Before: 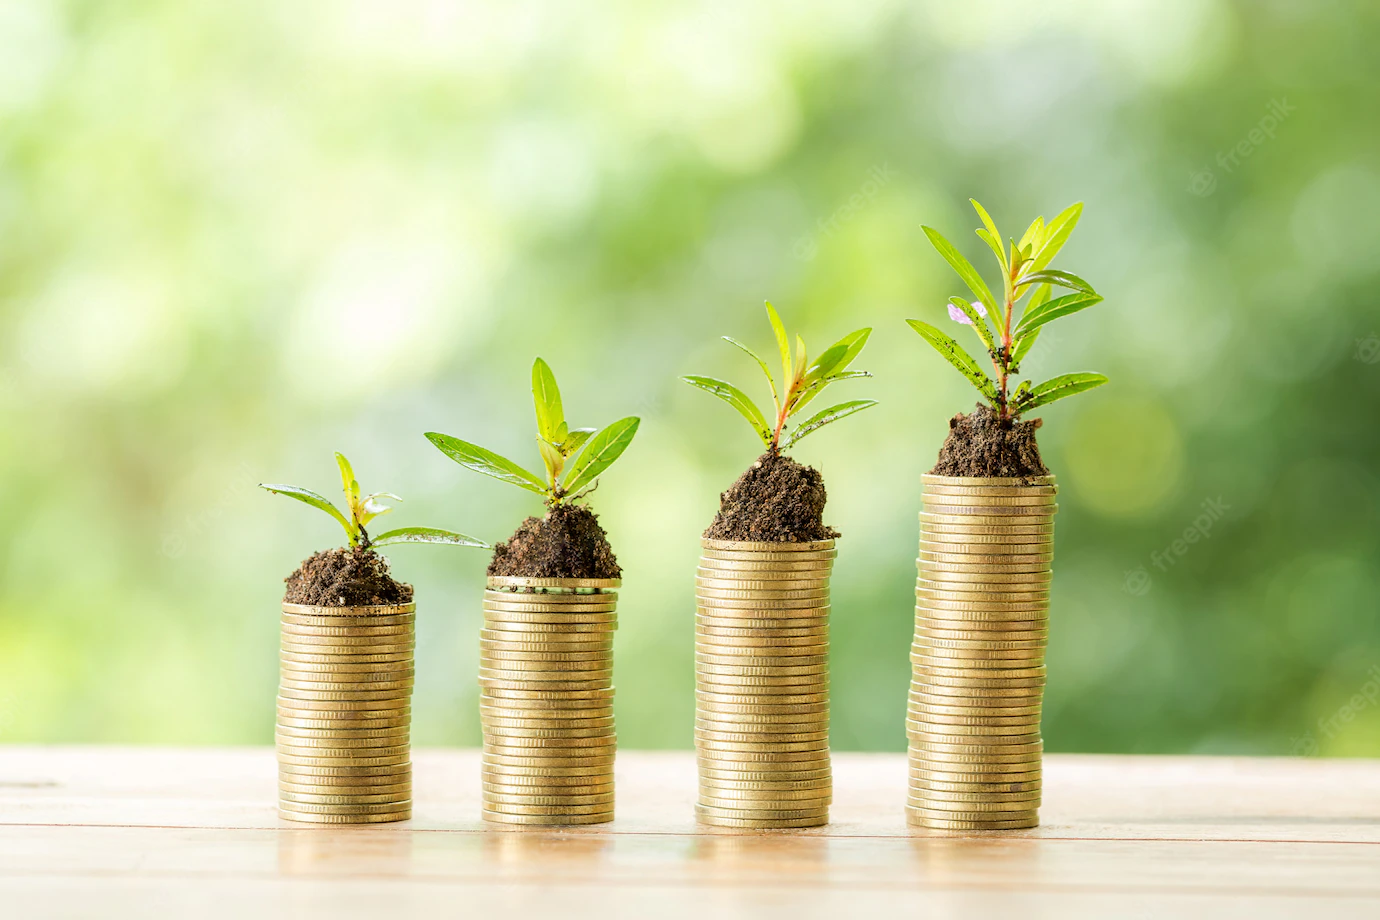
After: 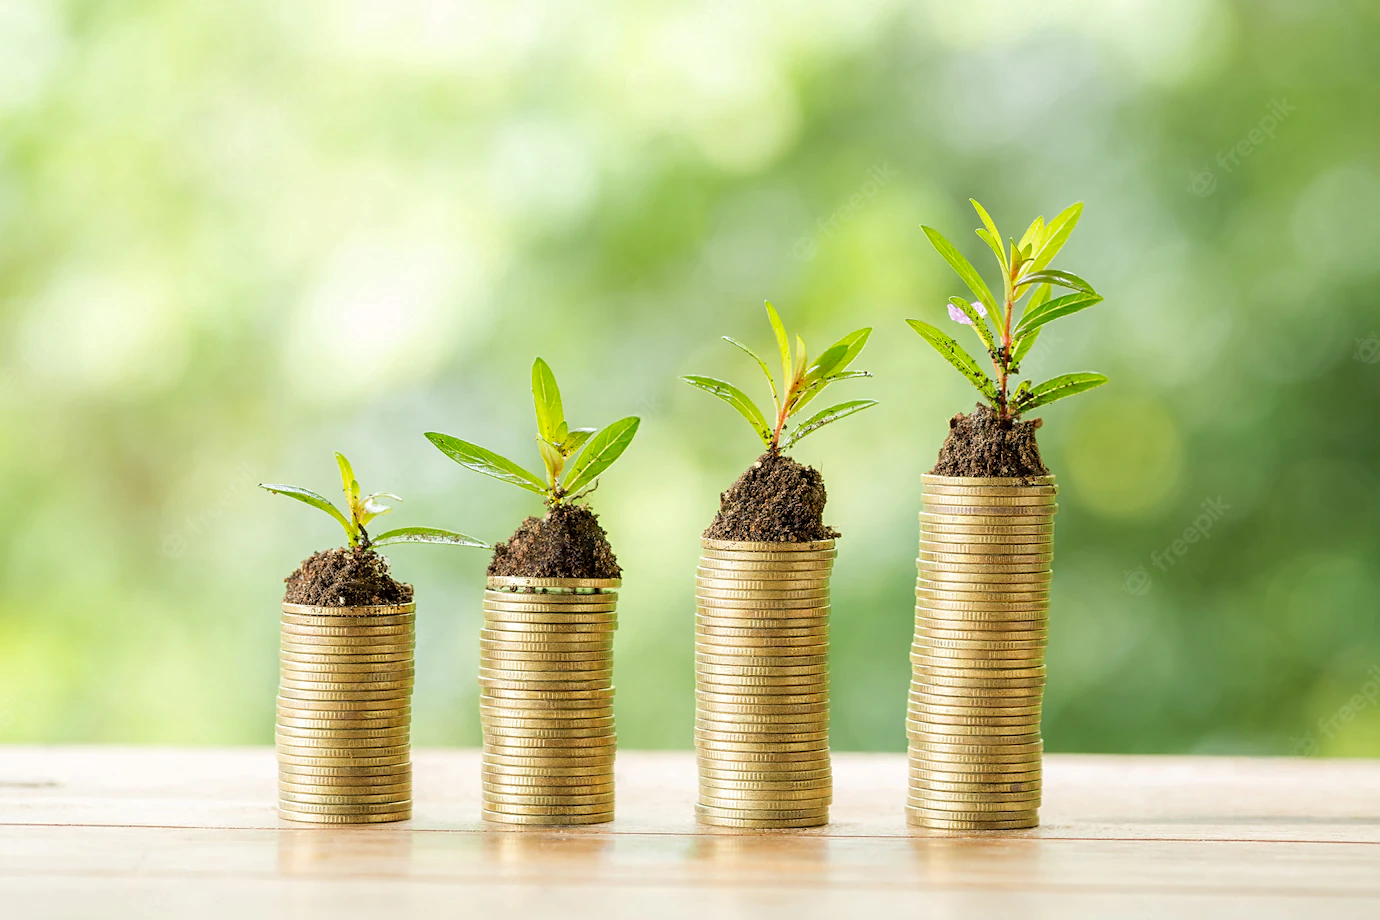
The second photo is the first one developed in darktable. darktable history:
shadows and highlights: shadows 24.79, highlights -25.91
sharpen: amount 0.203
